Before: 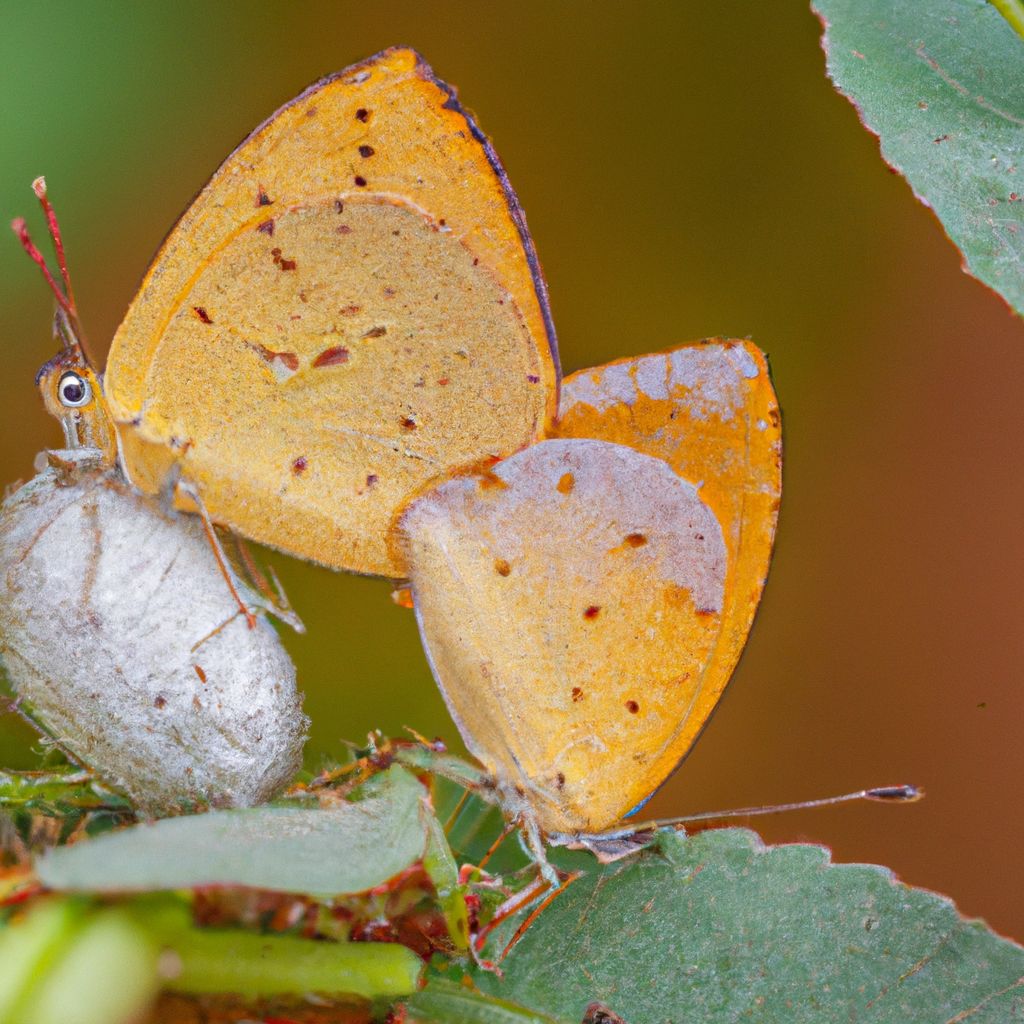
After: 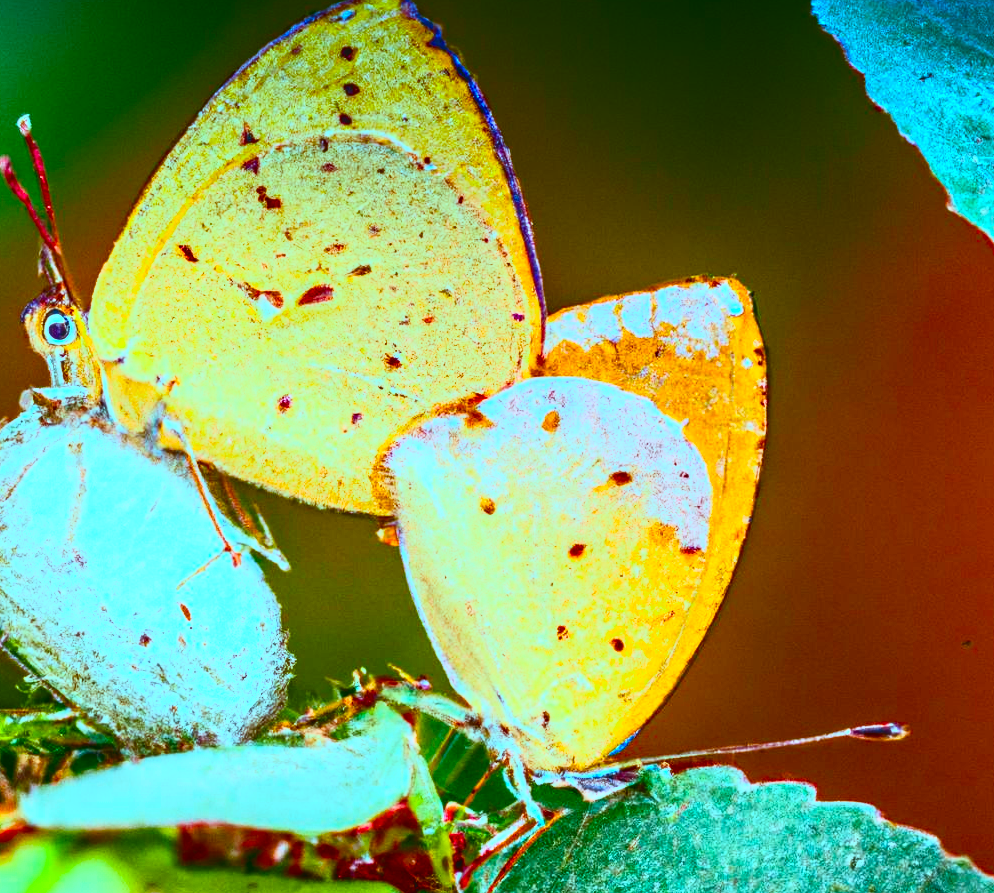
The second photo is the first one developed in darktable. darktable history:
graduated density: density 2.02 EV, hardness 44%, rotation 0.374°, offset 8.21, hue 208.8°, saturation 97%
tone curve: curves: ch0 [(0, 0.056) (0.049, 0.073) (0.155, 0.127) (0.33, 0.331) (0.432, 0.46) (0.601, 0.655) (0.843, 0.876) (1, 0.965)]; ch1 [(0, 0) (0.339, 0.334) (0.445, 0.419) (0.476, 0.454) (0.497, 0.494) (0.53, 0.511) (0.557, 0.549) (0.613, 0.614) (0.728, 0.729) (1, 1)]; ch2 [(0, 0) (0.327, 0.318) (0.417, 0.426) (0.46, 0.453) (0.502, 0.5) (0.526, 0.52) (0.54, 0.543) (0.606, 0.61) (0.74, 0.716) (1, 1)], color space Lab, independent channels, preserve colors none
crop: left 1.507%, top 6.147%, right 1.379%, bottom 6.637%
local contrast: on, module defaults
contrast brightness saturation: contrast 0.83, brightness 0.59, saturation 0.59
color balance rgb: shadows lift › luminance -7.7%, shadows lift › chroma 2.13%, shadows lift › hue 165.27°, power › luminance -7.77%, power › chroma 1.34%, power › hue 330.55°, highlights gain › luminance -33.33%, highlights gain › chroma 5.68%, highlights gain › hue 217.2°, global offset › luminance -0.33%, global offset › chroma 0.11%, global offset › hue 165.27°, perceptual saturation grading › global saturation 27.72%, perceptual saturation grading › highlights -25%, perceptual saturation grading › mid-tones 25%, perceptual saturation grading › shadows 50%
